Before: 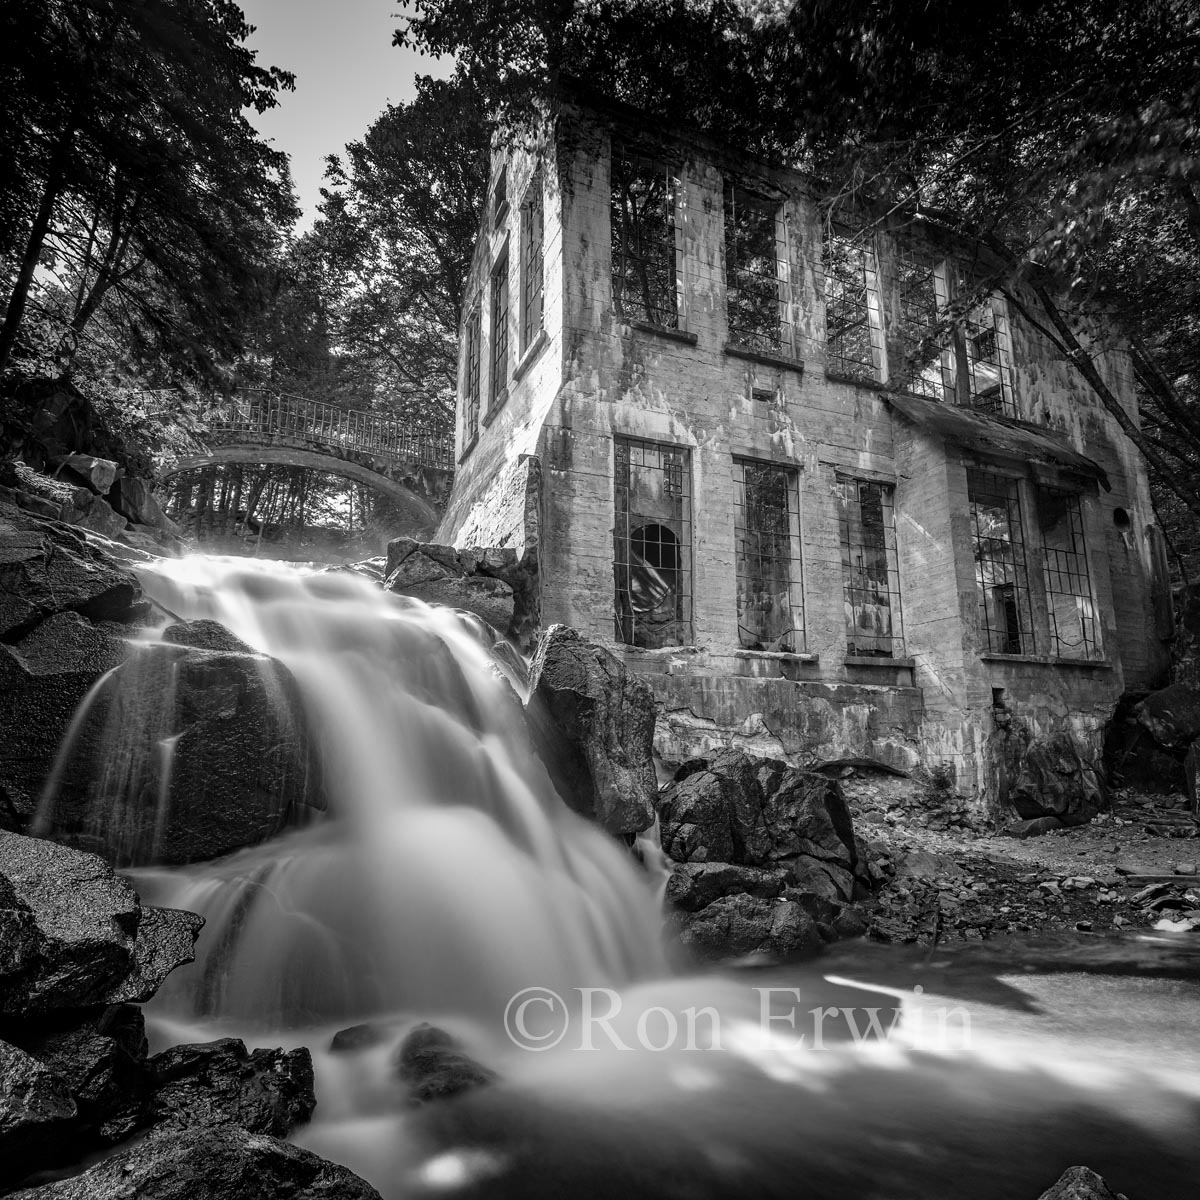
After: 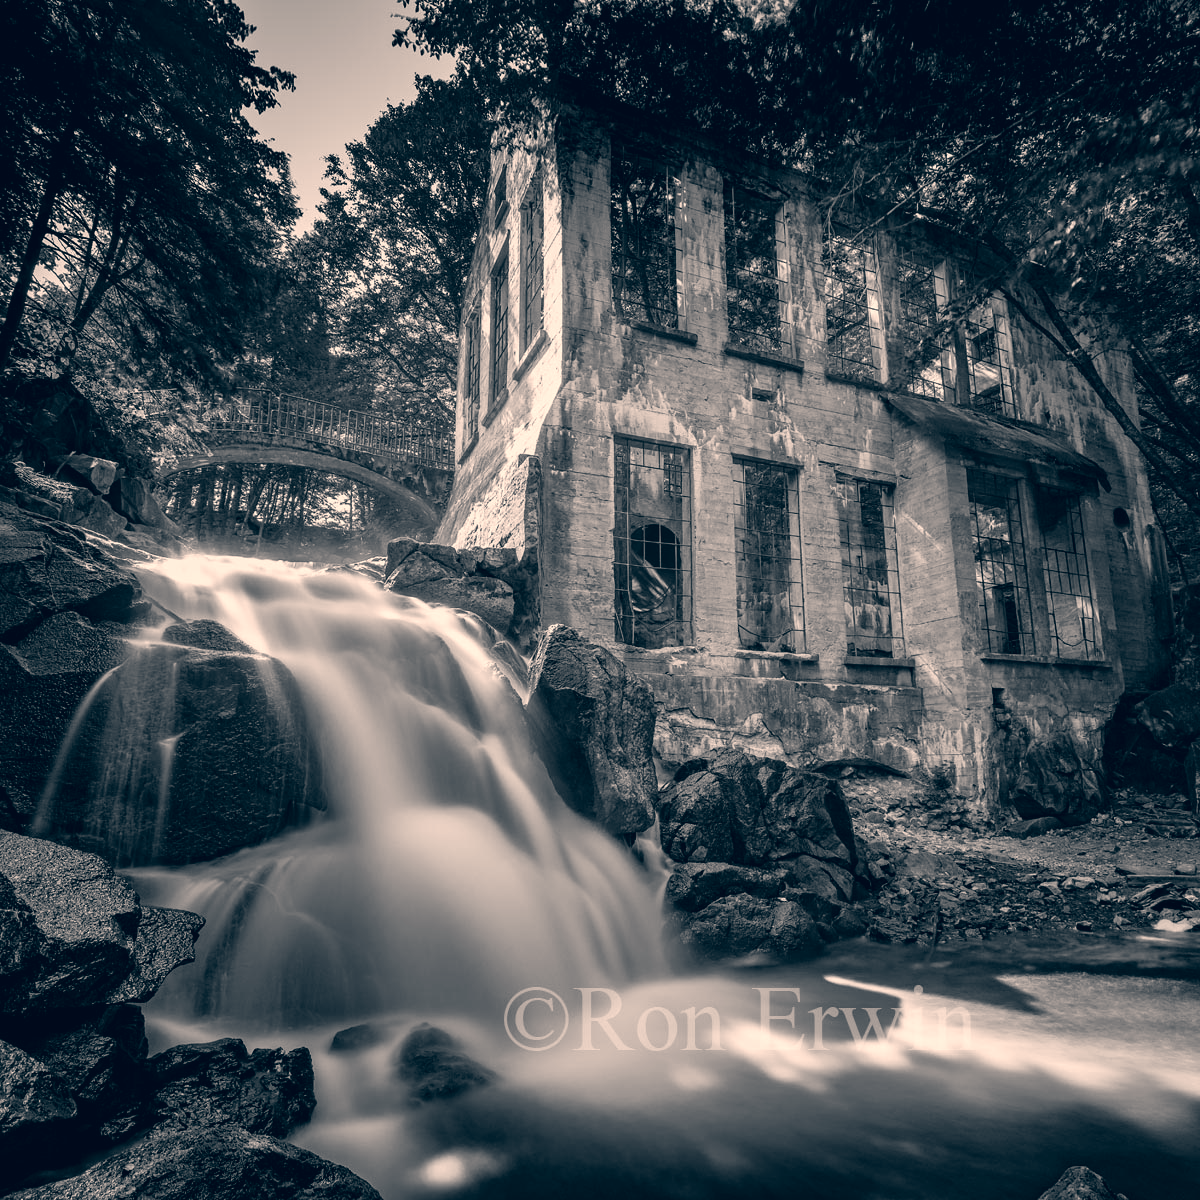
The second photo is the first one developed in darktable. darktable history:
color correction: highlights a* 10.32, highlights b* 14.66, shadows a* -9.59, shadows b* -15.02
contrast brightness saturation: brightness -0.02, saturation 0.35
